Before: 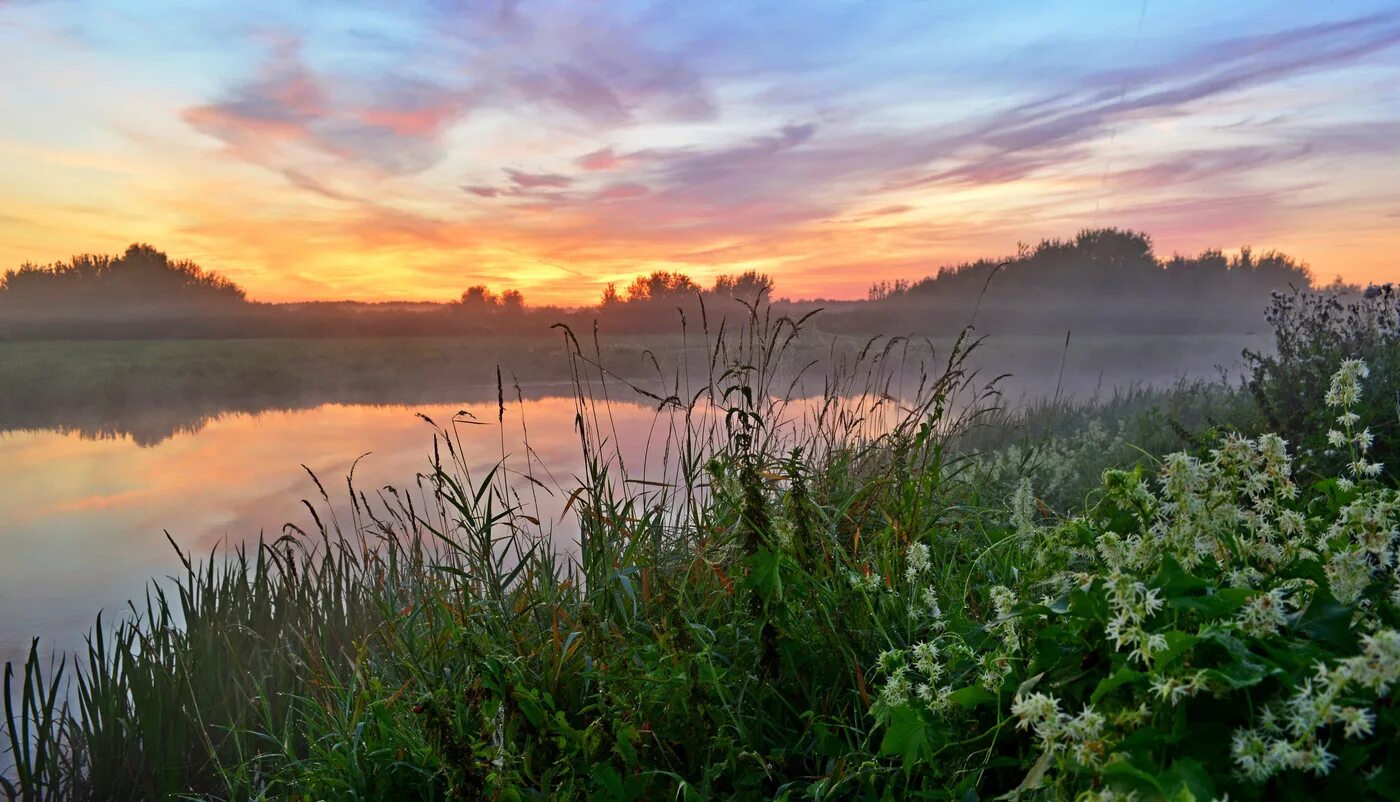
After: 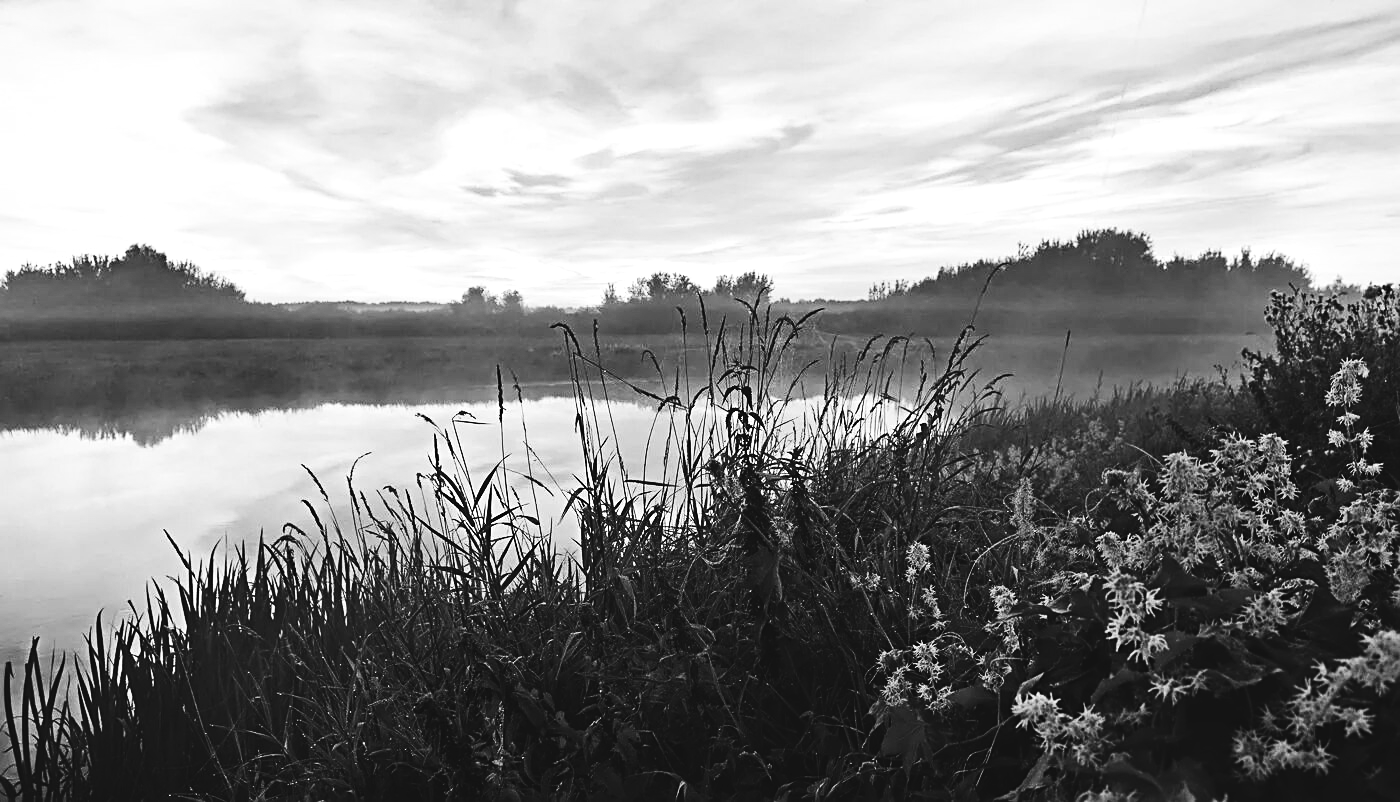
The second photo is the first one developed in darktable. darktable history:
contrast brightness saturation: contrast 0.32, brightness -0.08, saturation 0.17
sharpen: on, module defaults
color zones: curves: ch1 [(0, -0.394) (0.143, -0.394) (0.286, -0.394) (0.429, -0.392) (0.571, -0.391) (0.714, -0.391) (0.857, -0.391) (1, -0.394)]
exposure: black level correction -0.028, compensate highlight preservation false
tone equalizer: -8 EV 0.001 EV, -7 EV -0.002 EV, -6 EV 0.002 EV, -5 EV -0.03 EV, -4 EV -0.116 EV, -3 EV -0.169 EV, -2 EV 0.24 EV, -1 EV 0.702 EV, +0 EV 0.493 EV
